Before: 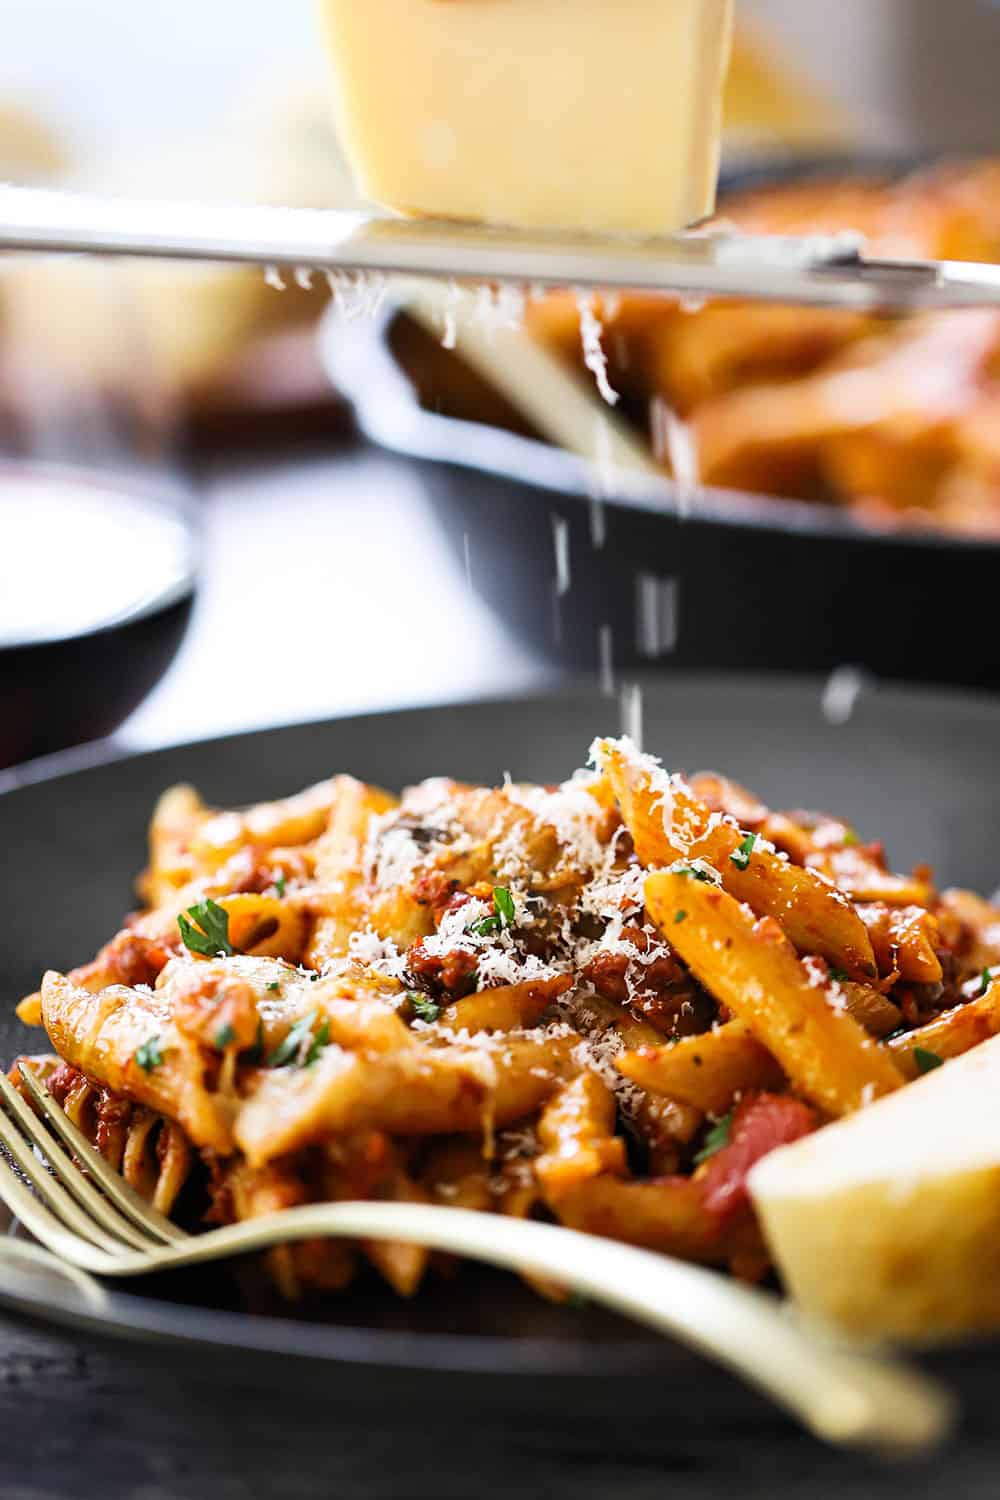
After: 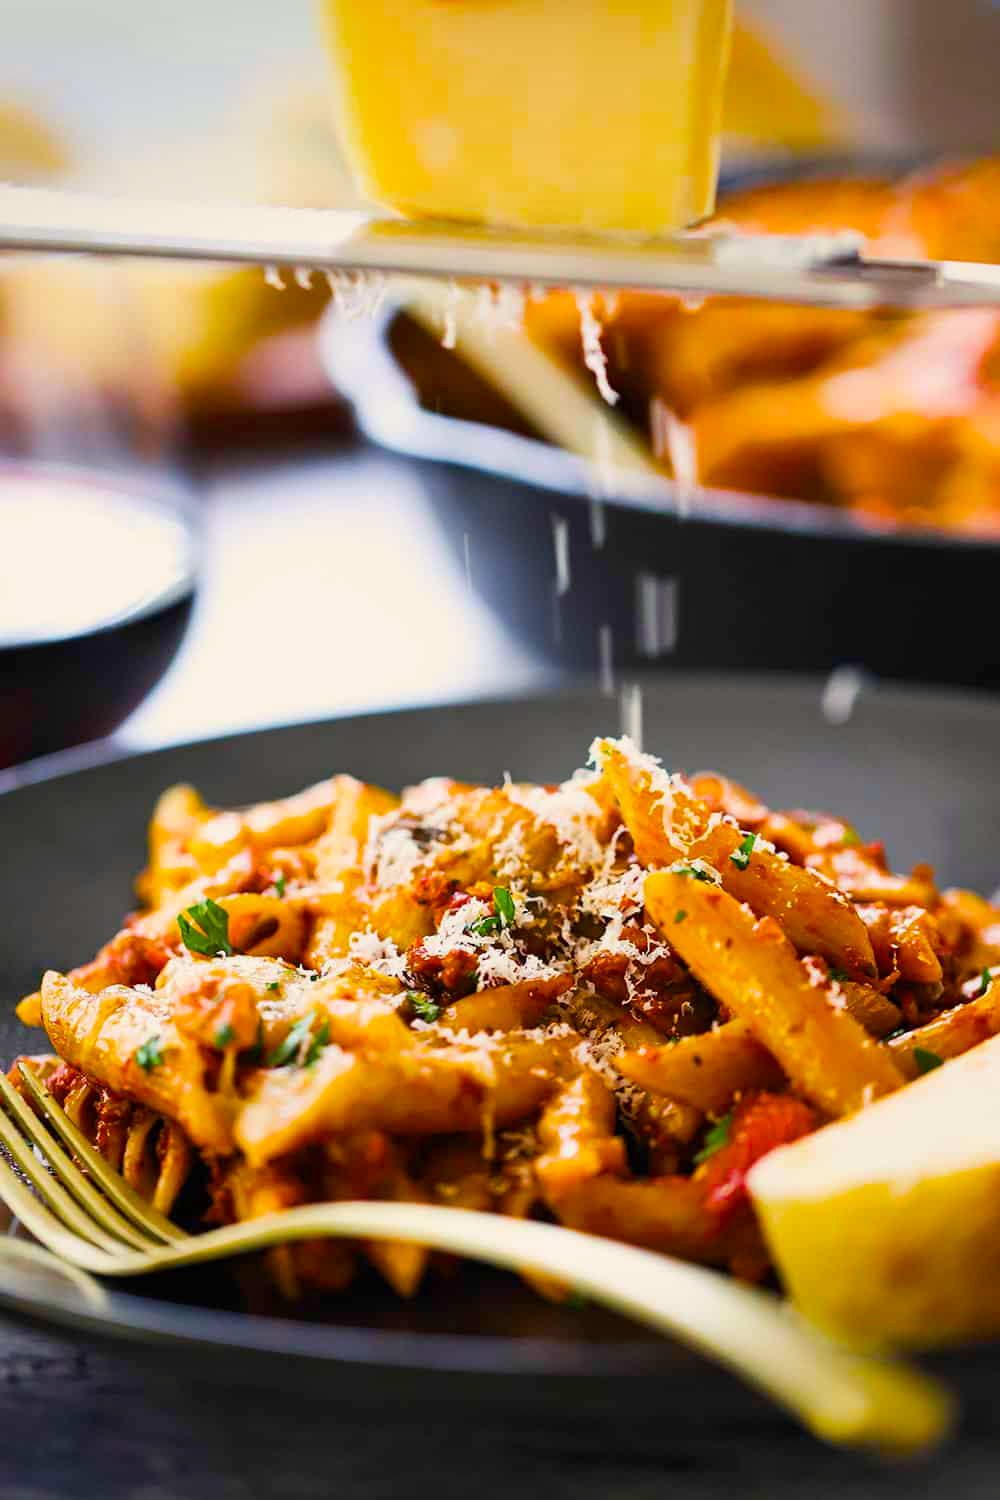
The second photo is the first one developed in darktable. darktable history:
color balance rgb: highlights gain › chroma 2.135%, highlights gain › hue 74.79°, global offset › hue 171.03°, linear chroma grading › global chroma 24.71%, perceptual saturation grading › global saturation 43.24%, global vibrance -16.933%, contrast -5.987%
vignetting: fall-off start 99.75%, brightness -0.243, saturation 0.14, width/height ratio 1.319
